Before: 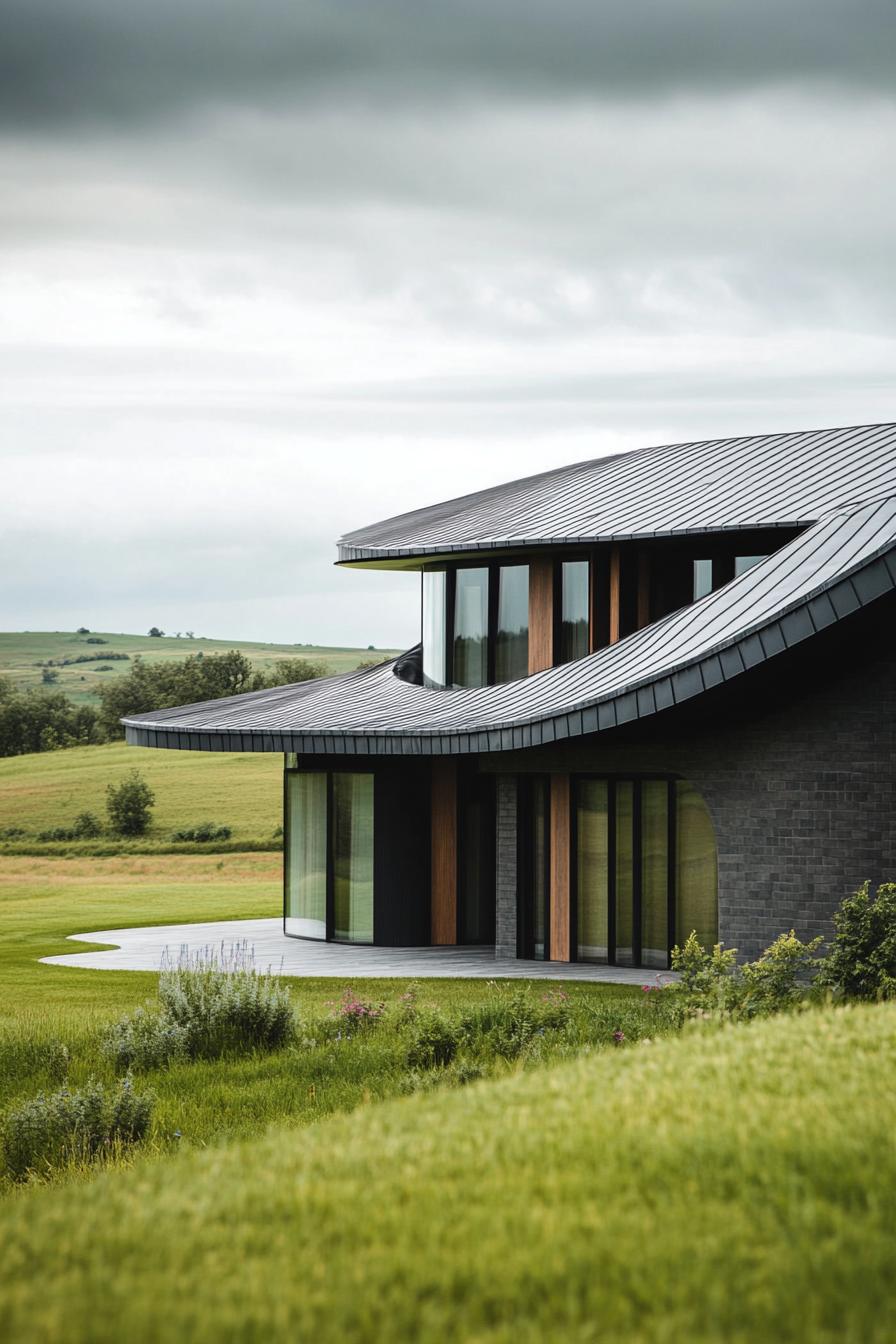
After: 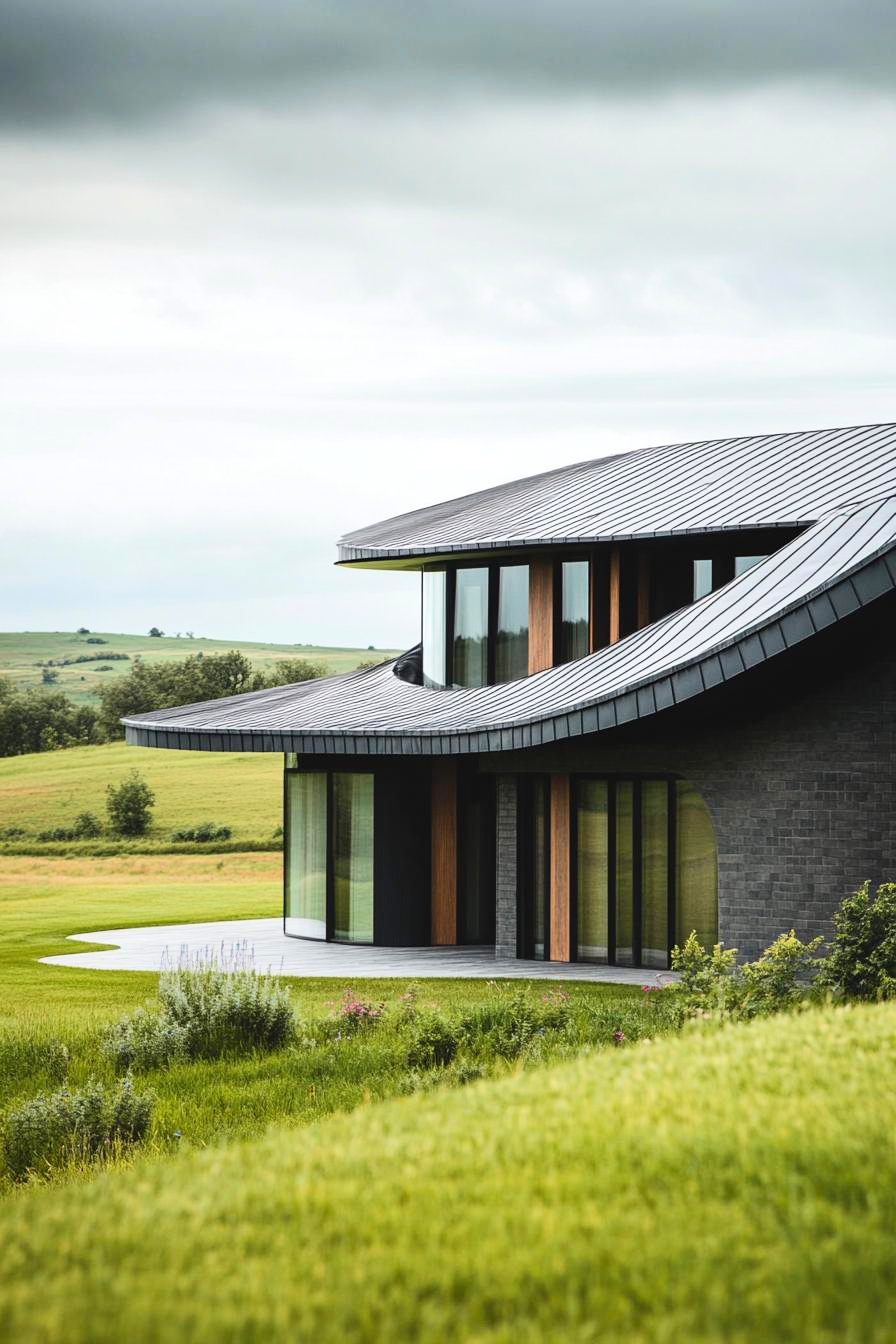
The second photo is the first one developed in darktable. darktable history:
contrast brightness saturation: contrast 0.196, brightness 0.163, saturation 0.226
